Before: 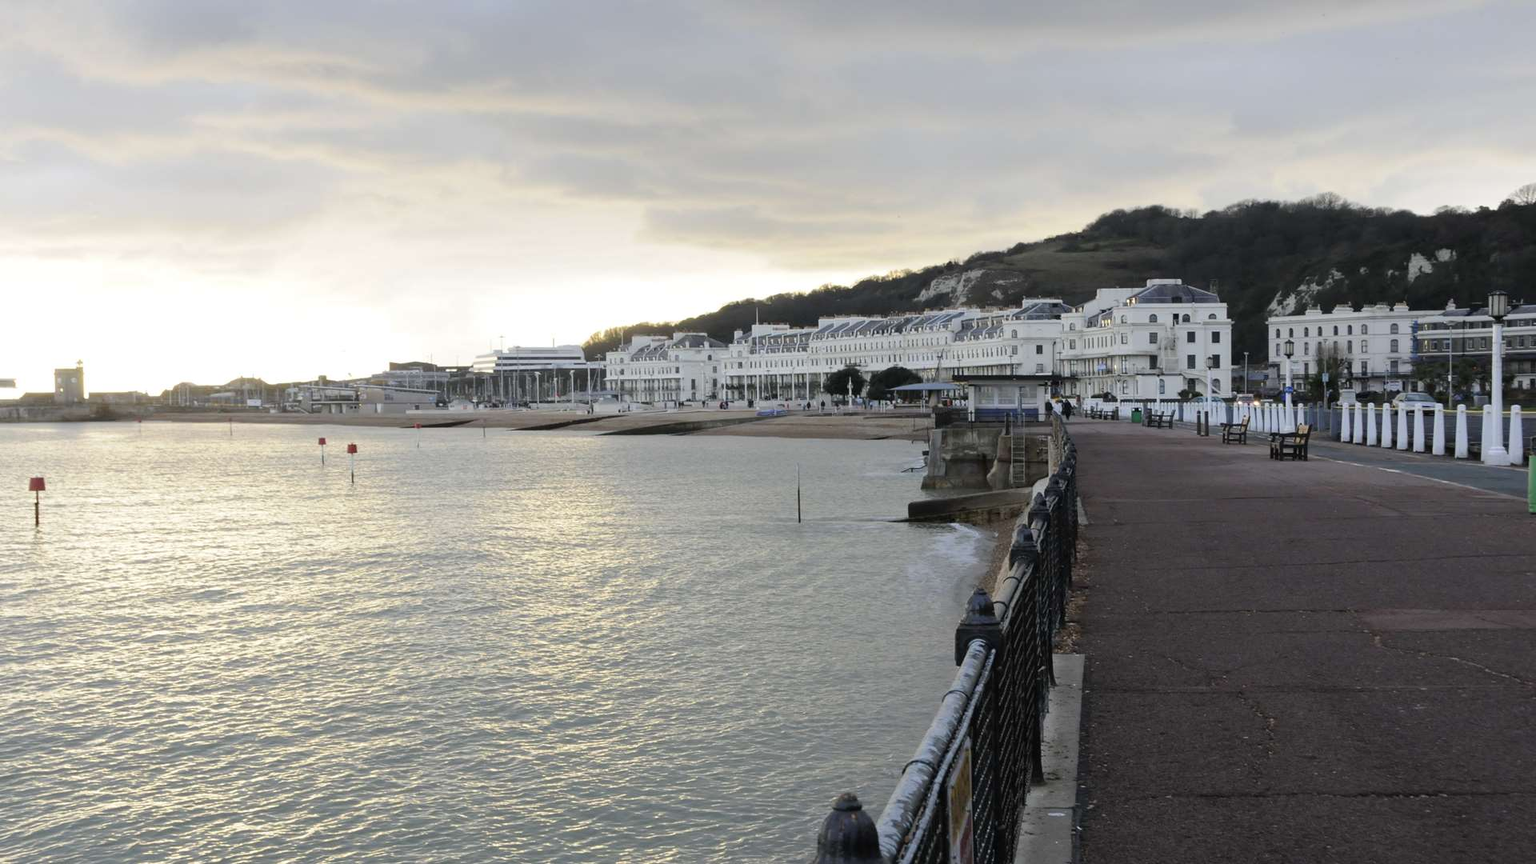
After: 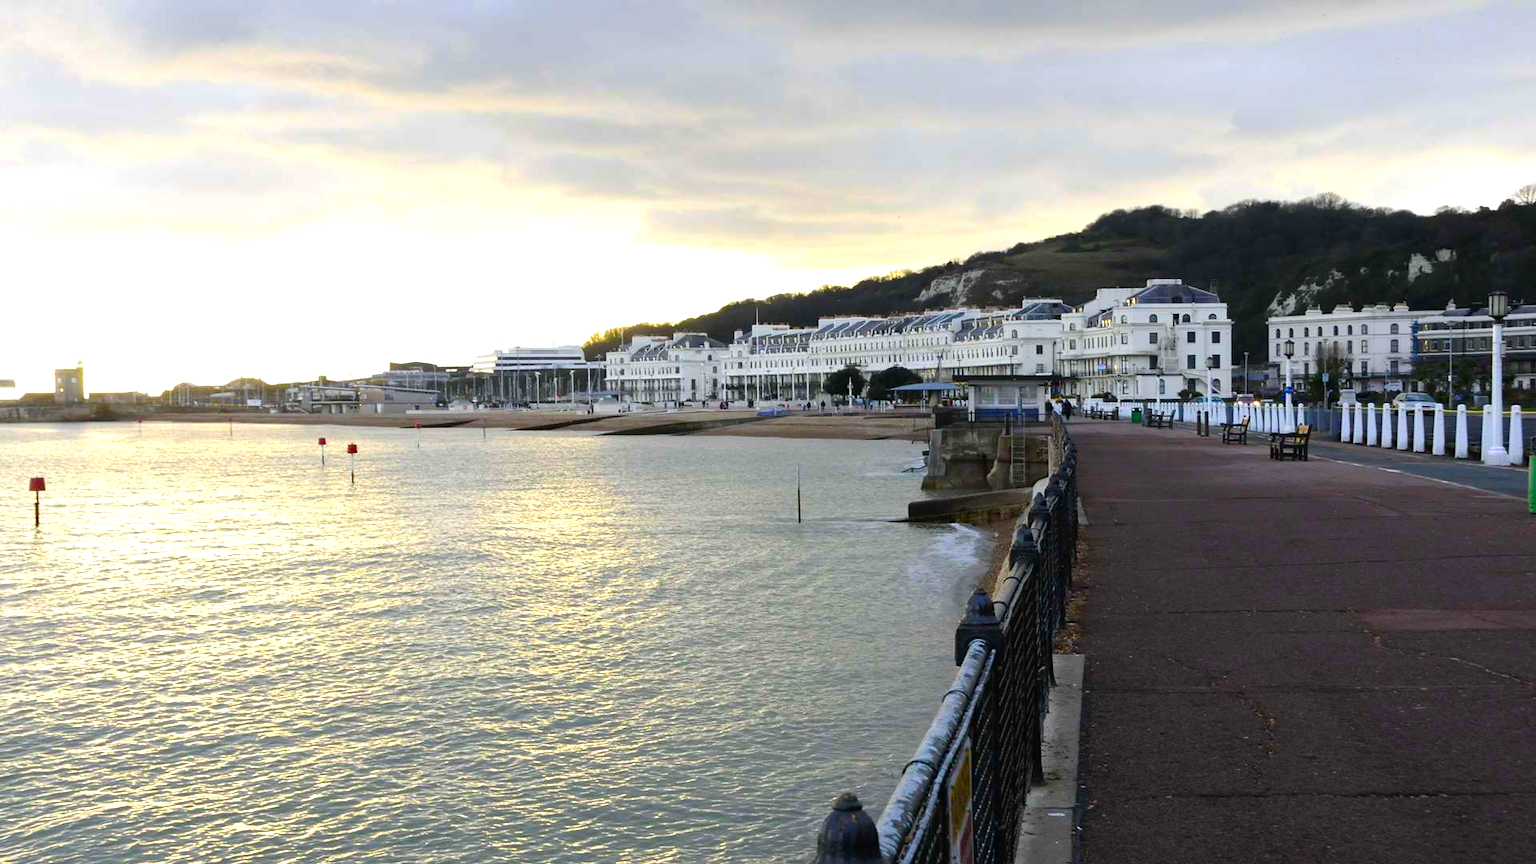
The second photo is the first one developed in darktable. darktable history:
color balance rgb: linear chroma grading › global chroma 9%, perceptual saturation grading › global saturation 36%, perceptual saturation grading › shadows 35%, perceptual brilliance grading › global brilliance 15%, perceptual brilliance grading › shadows -35%, global vibrance 15%
contrast brightness saturation: saturation 0.1
